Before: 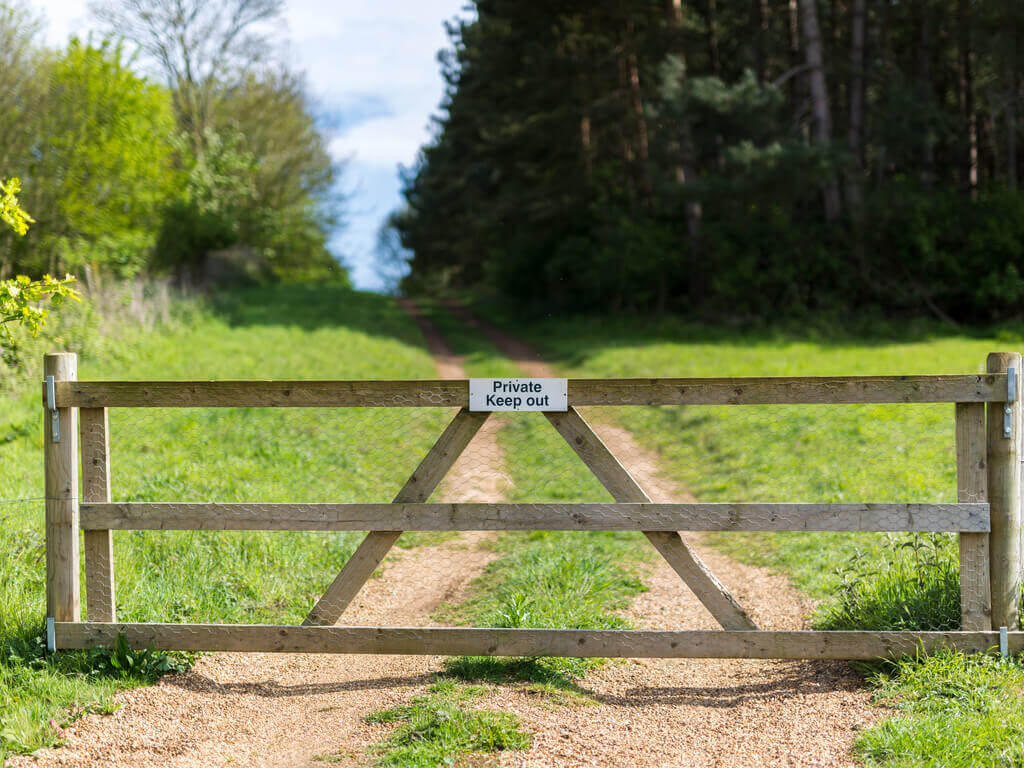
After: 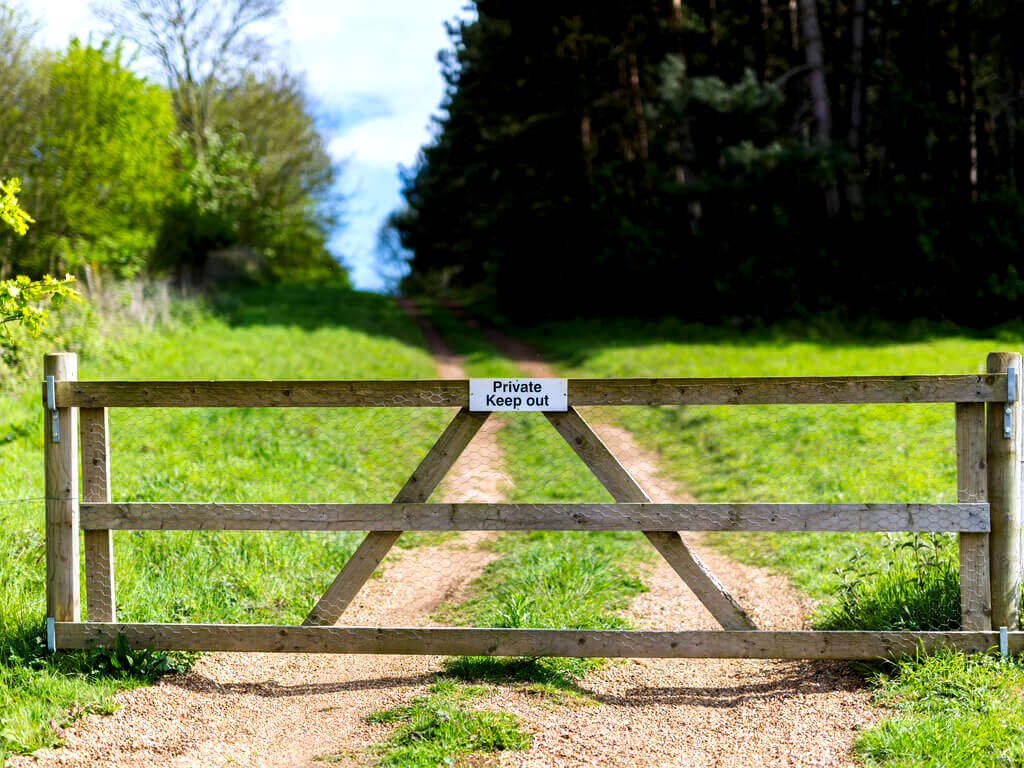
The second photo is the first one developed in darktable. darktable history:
white balance: red 0.984, blue 1.059
contrast brightness saturation: contrast 0.12, brightness -0.12, saturation 0.2
rgb levels: levels [[0.01, 0.419, 0.839], [0, 0.5, 1], [0, 0.5, 1]]
